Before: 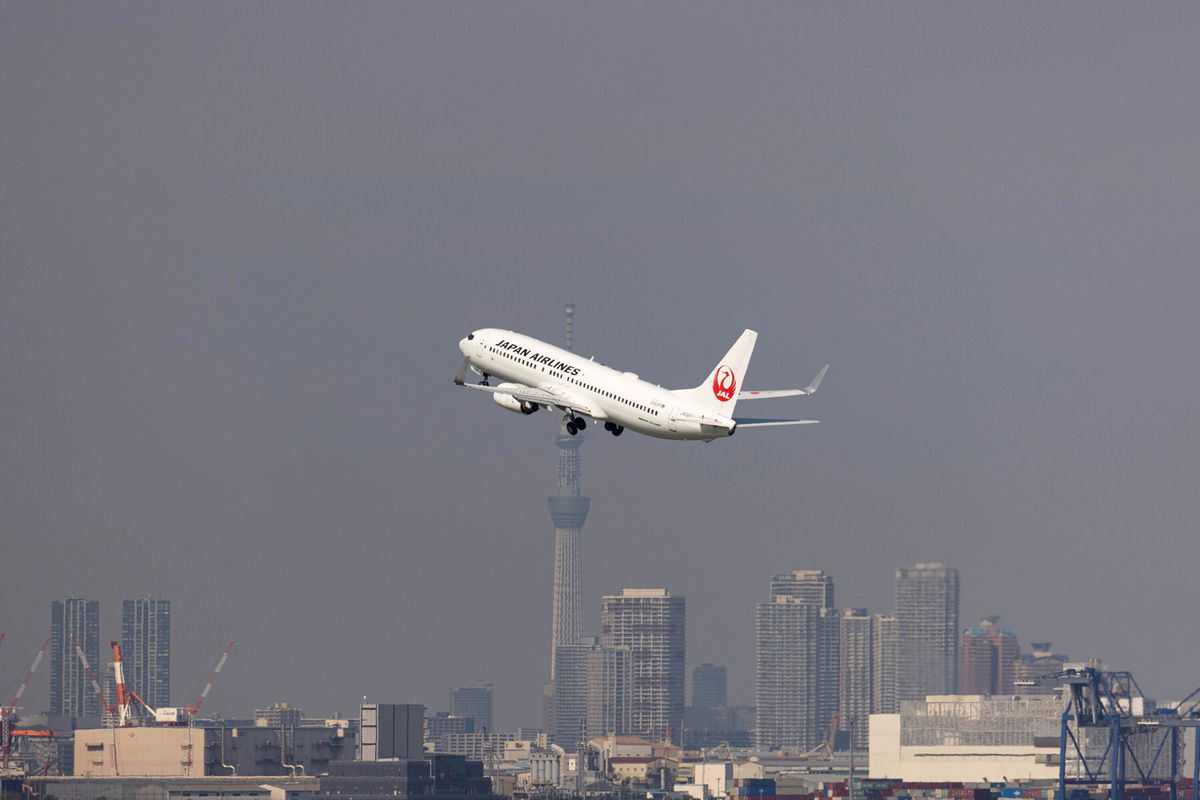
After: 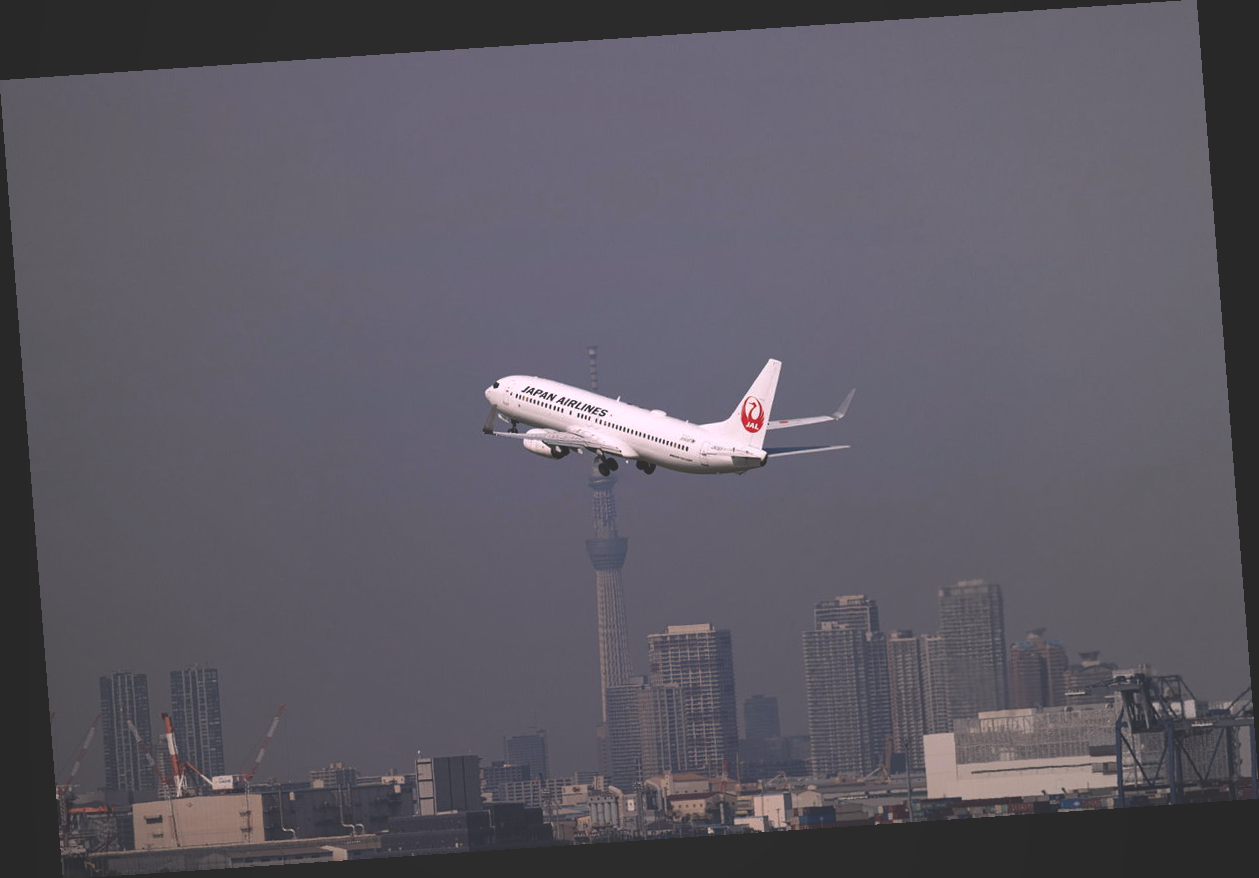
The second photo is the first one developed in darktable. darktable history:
rotate and perspective: rotation -4.2°, shear 0.006, automatic cropping off
rgb curve: curves: ch0 [(0, 0.186) (0.314, 0.284) (0.775, 0.708) (1, 1)], compensate middle gray true, preserve colors none
vignetting: fall-off start 18.21%, fall-off radius 137.95%, brightness -0.207, center (-0.078, 0.066), width/height ratio 0.62, shape 0.59
graduated density: rotation -180°, offset 24.95
white balance: red 1.05, blue 1.072
